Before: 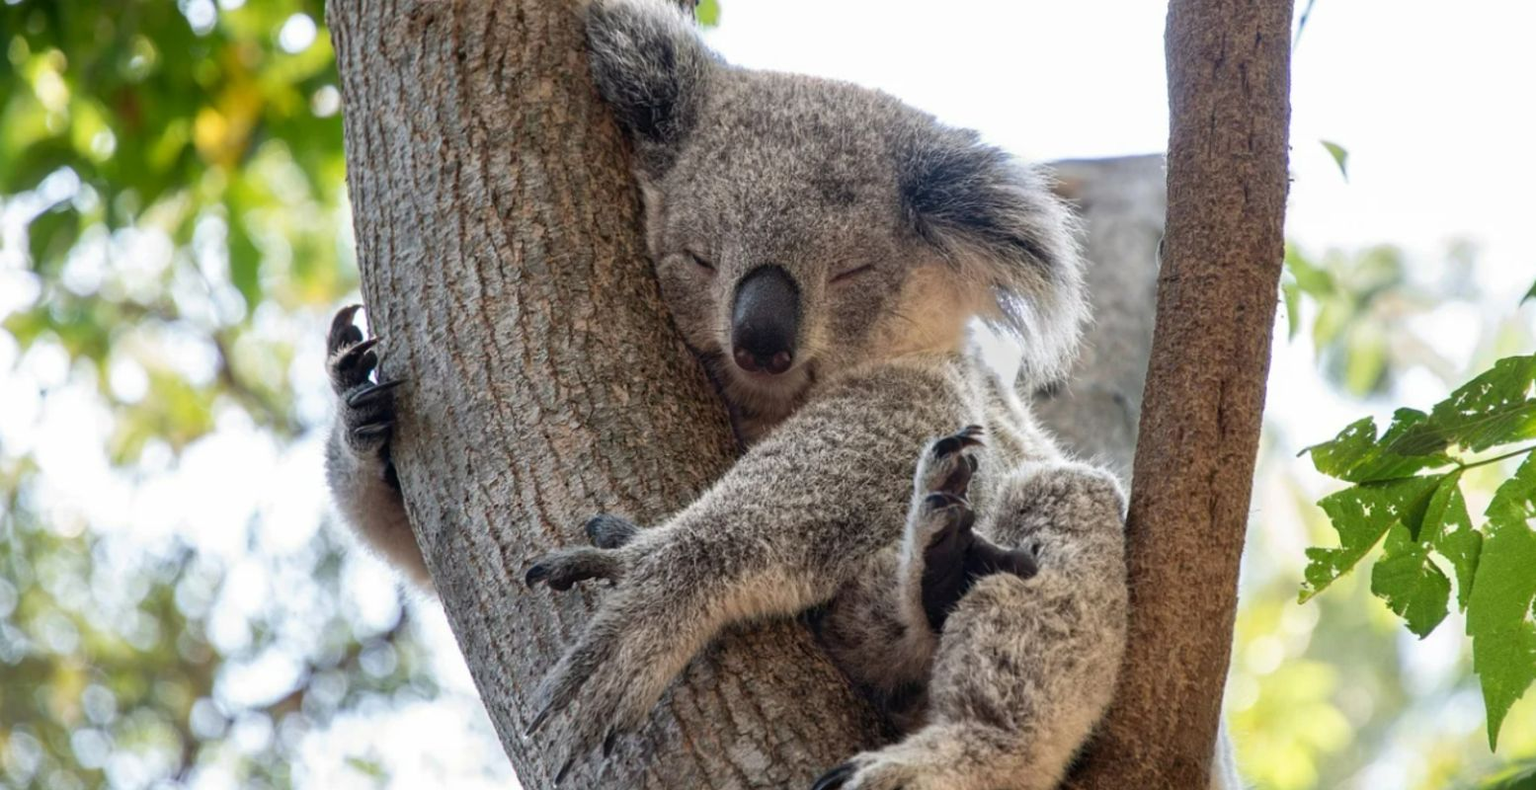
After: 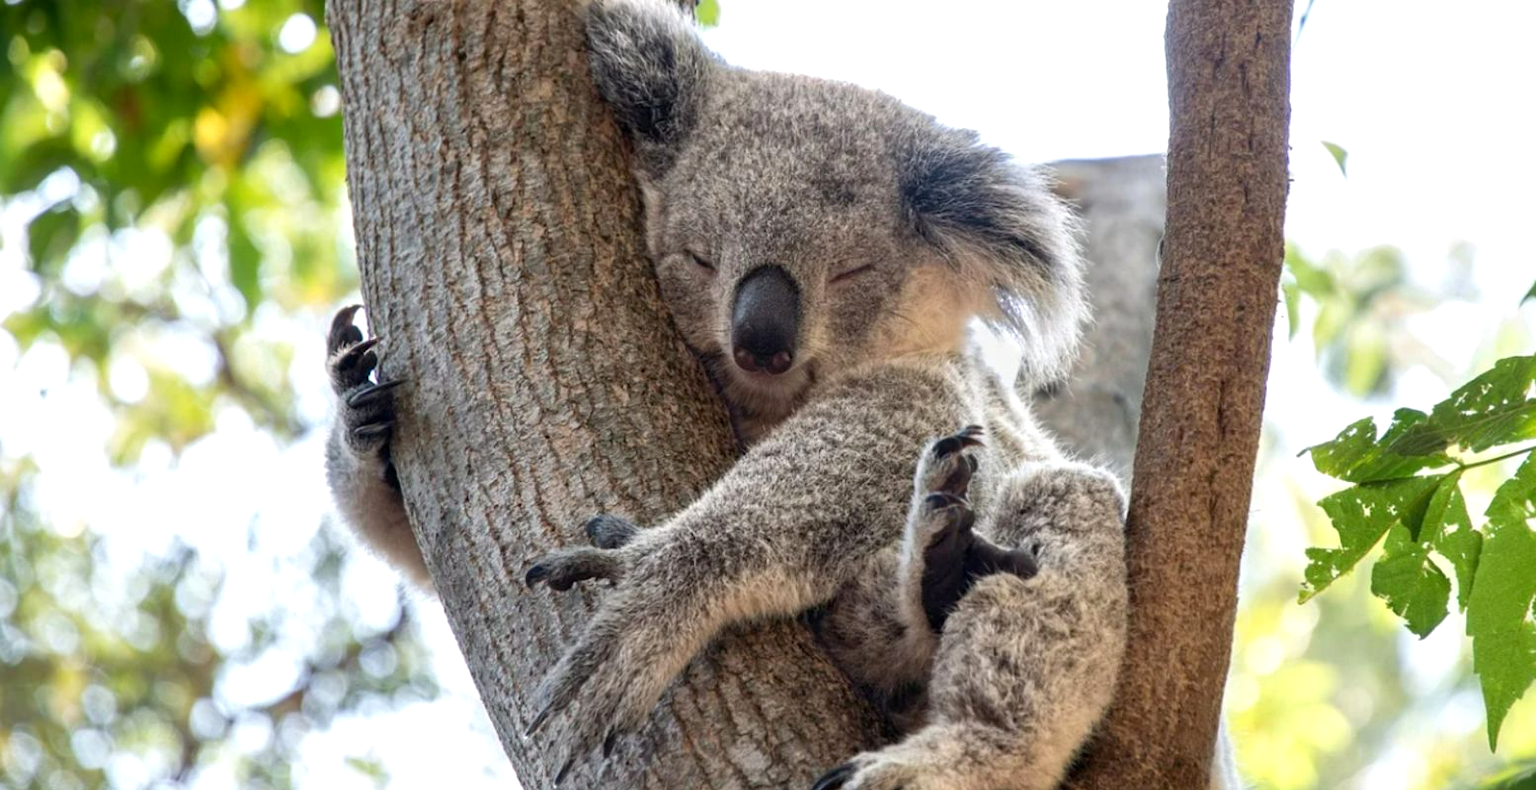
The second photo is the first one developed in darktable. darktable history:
exposure: black level correction 0.001, exposure 0.3 EV, compensate exposure bias true, compensate highlight preservation false
